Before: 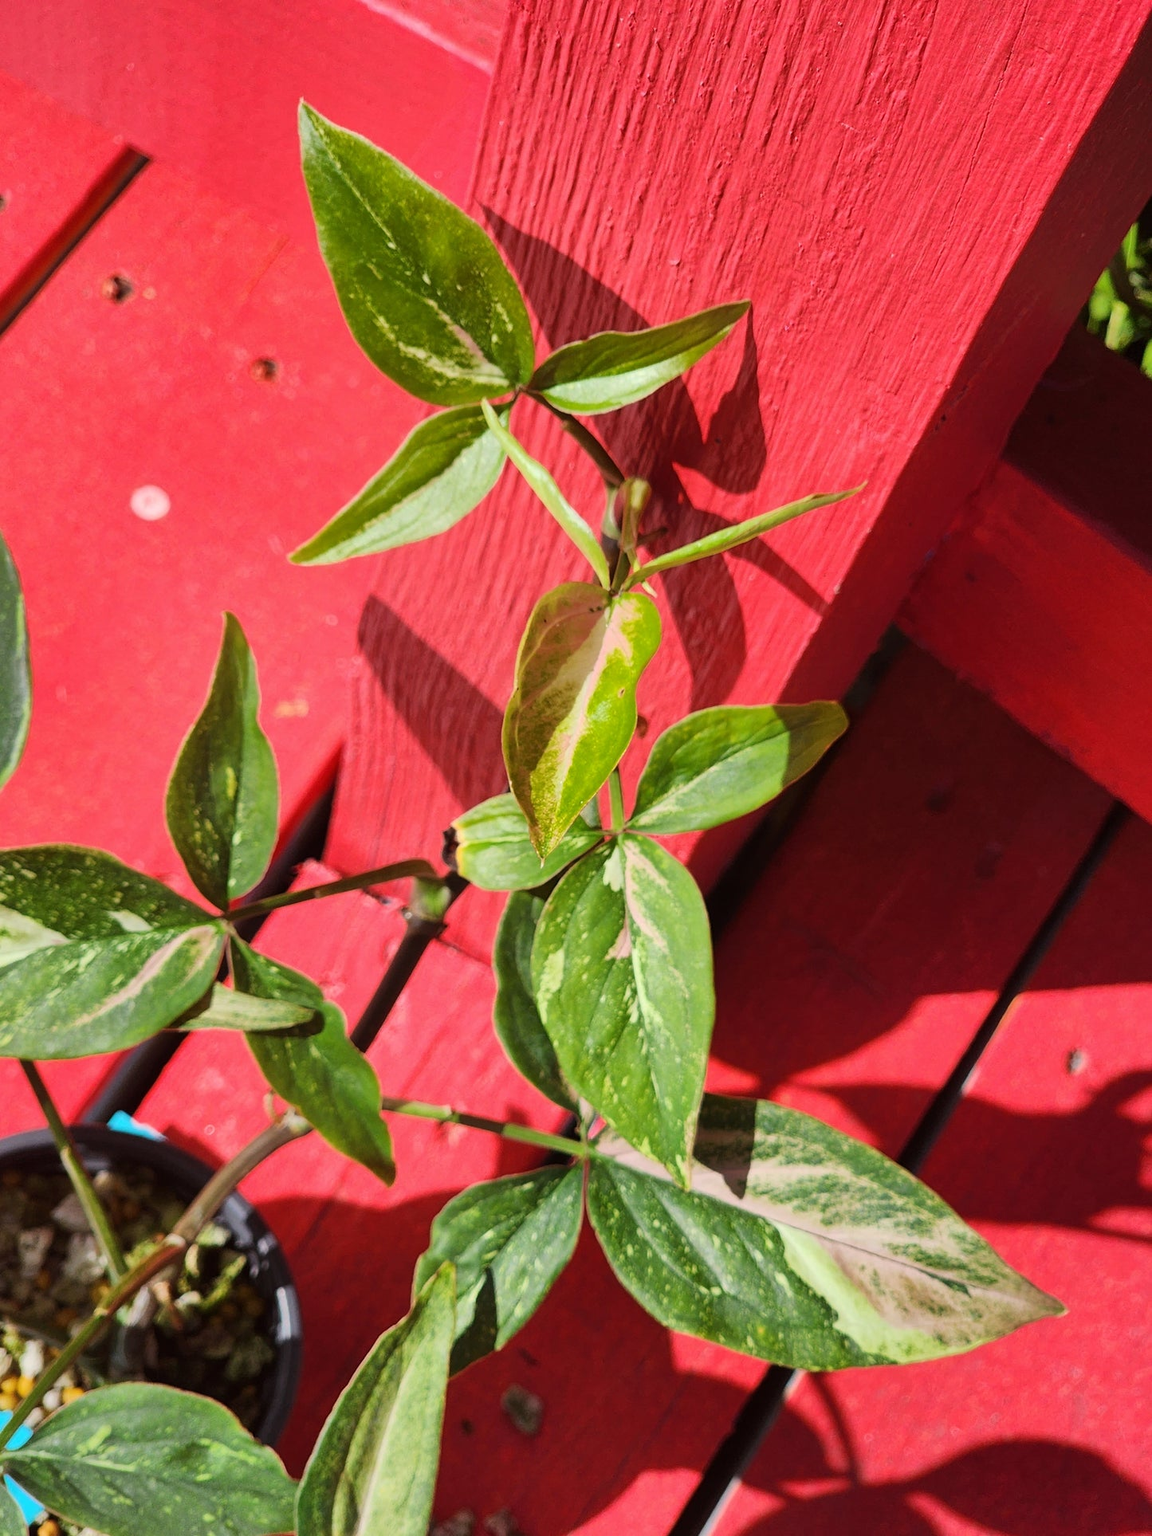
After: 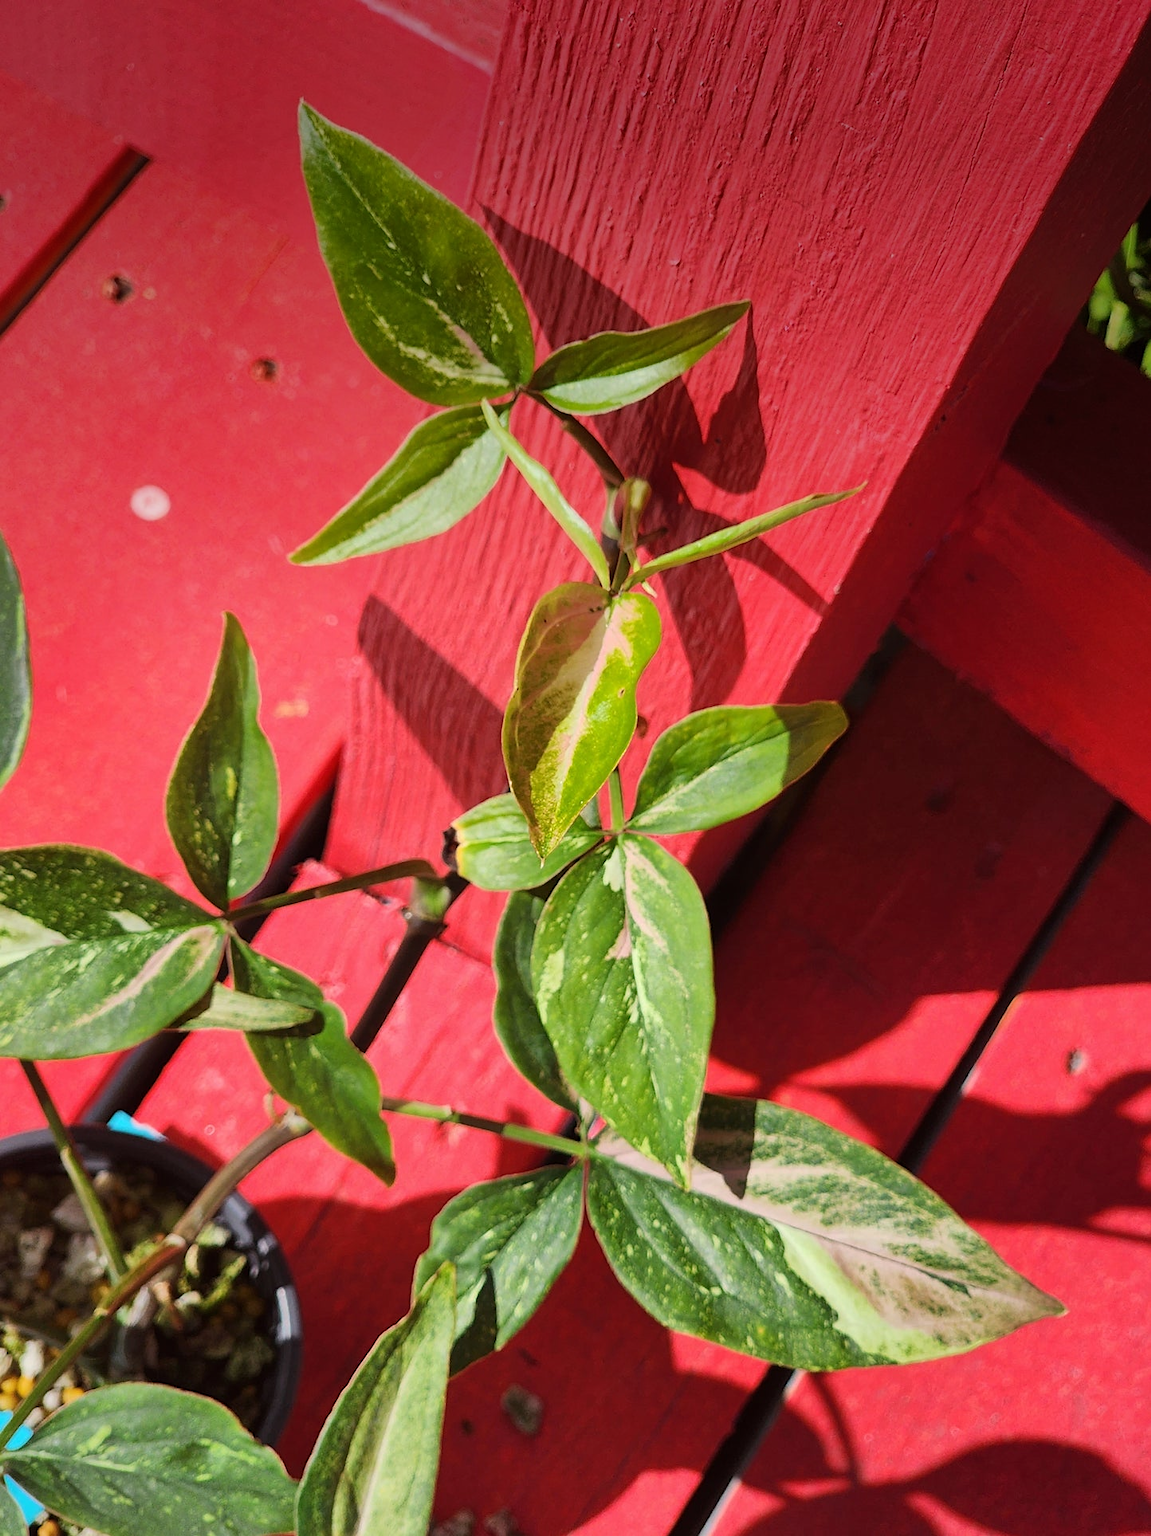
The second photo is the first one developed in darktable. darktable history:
sharpen: radius 1.458, amount 0.398, threshold 1.271
vignetting: fall-off start 97.52%, fall-off radius 100%, brightness -0.574, saturation 0, center (-0.027, 0.404), width/height ratio 1.368, unbound false
